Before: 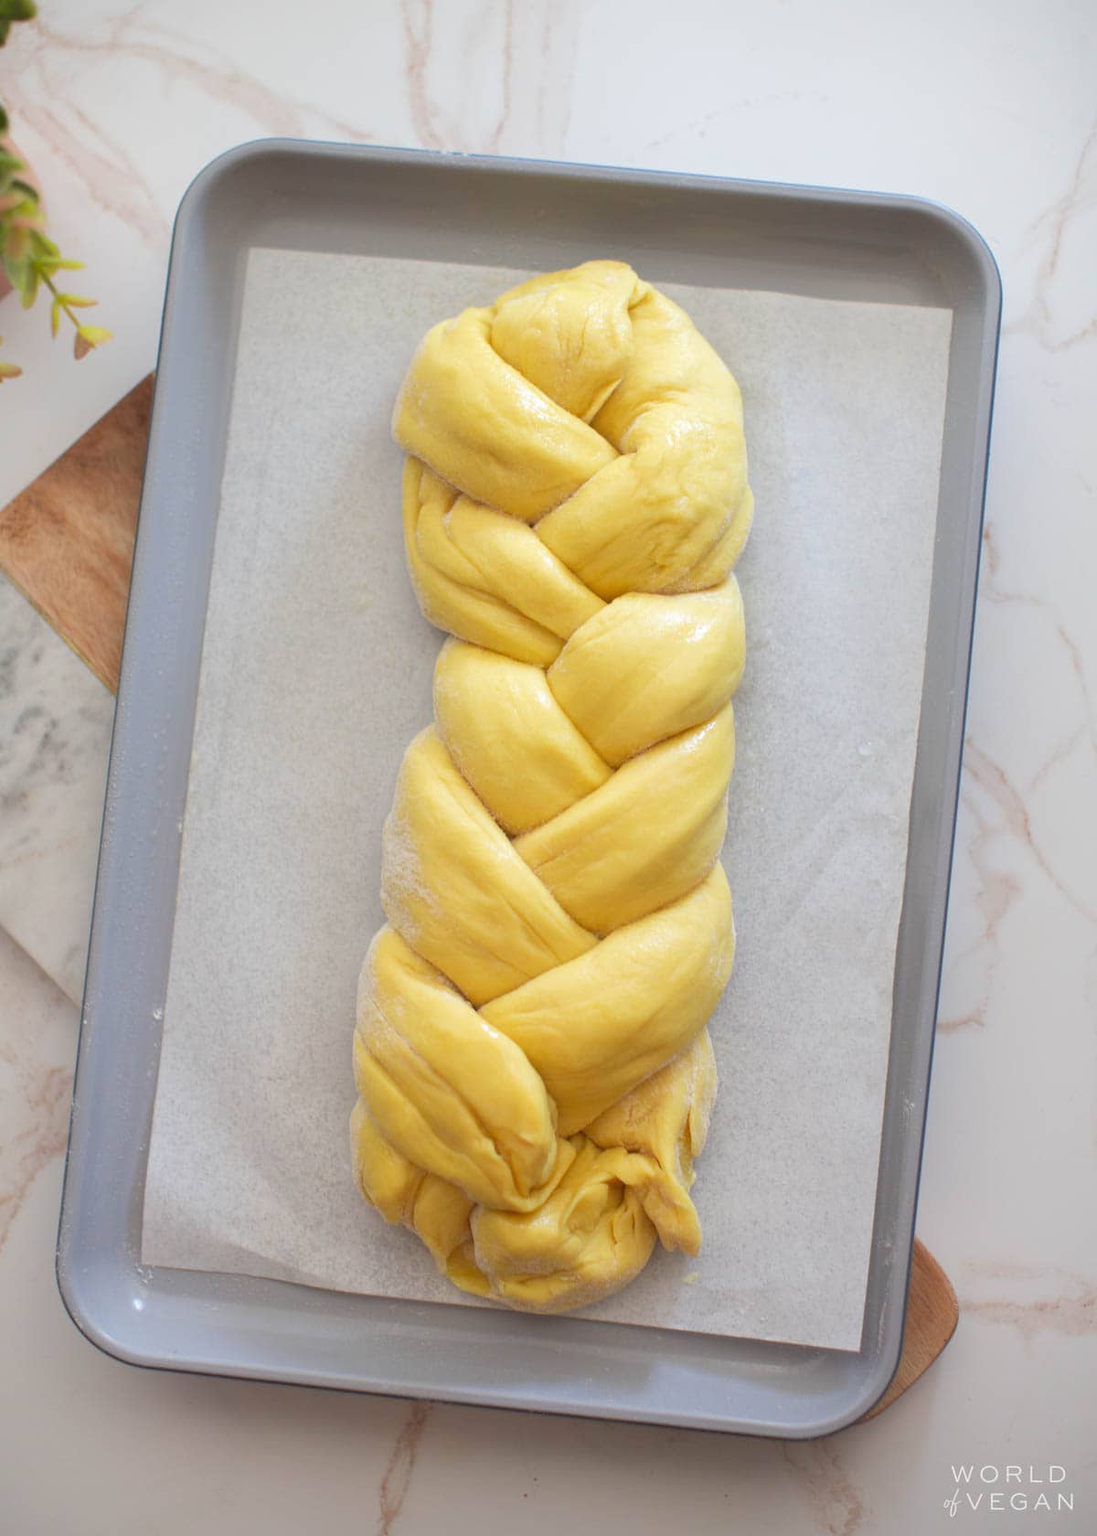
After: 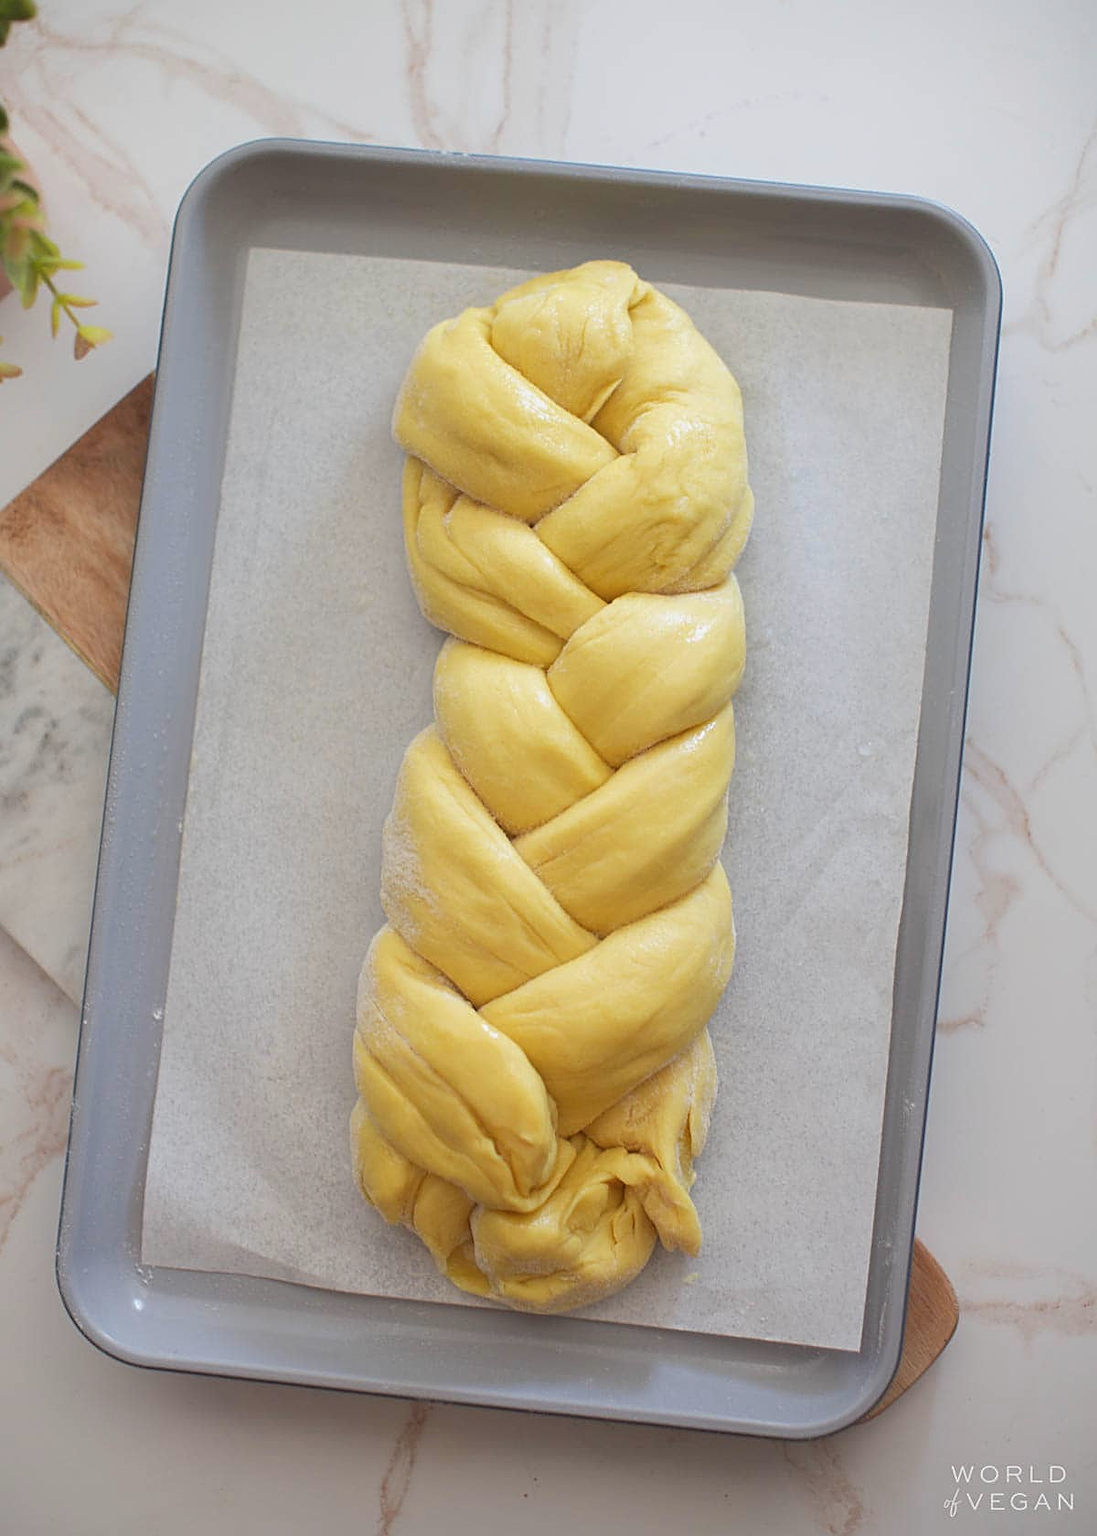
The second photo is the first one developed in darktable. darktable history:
contrast brightness saturation: contrast -0.08, brightness -0.04, saturation -0.11
sharpen: on, module defaults
